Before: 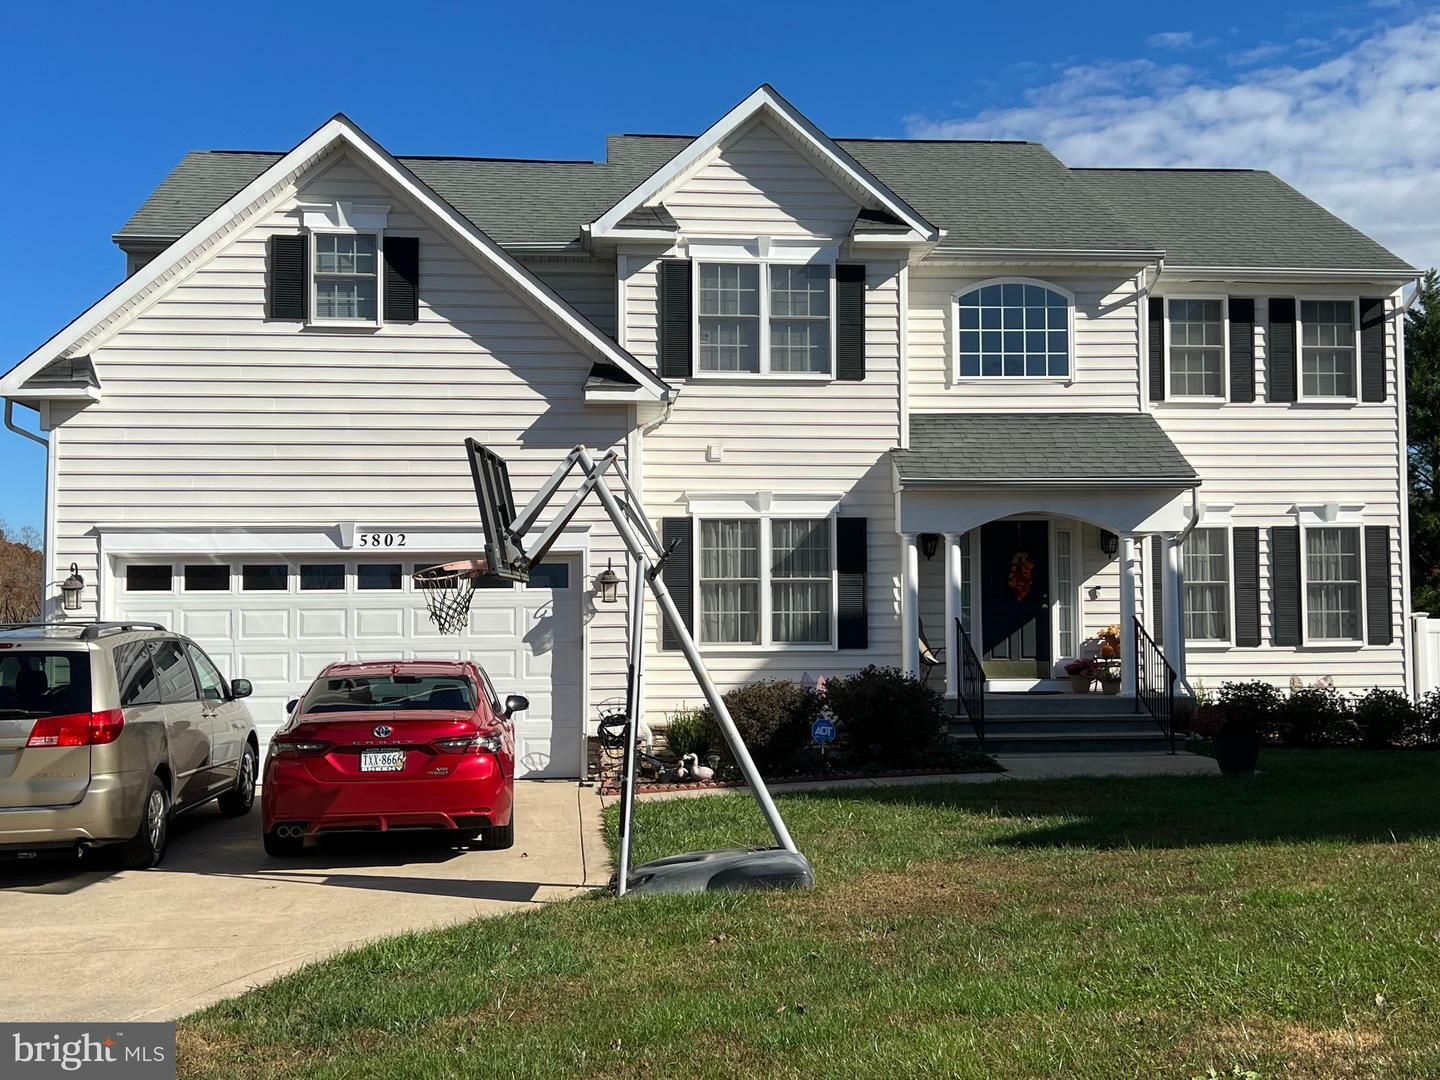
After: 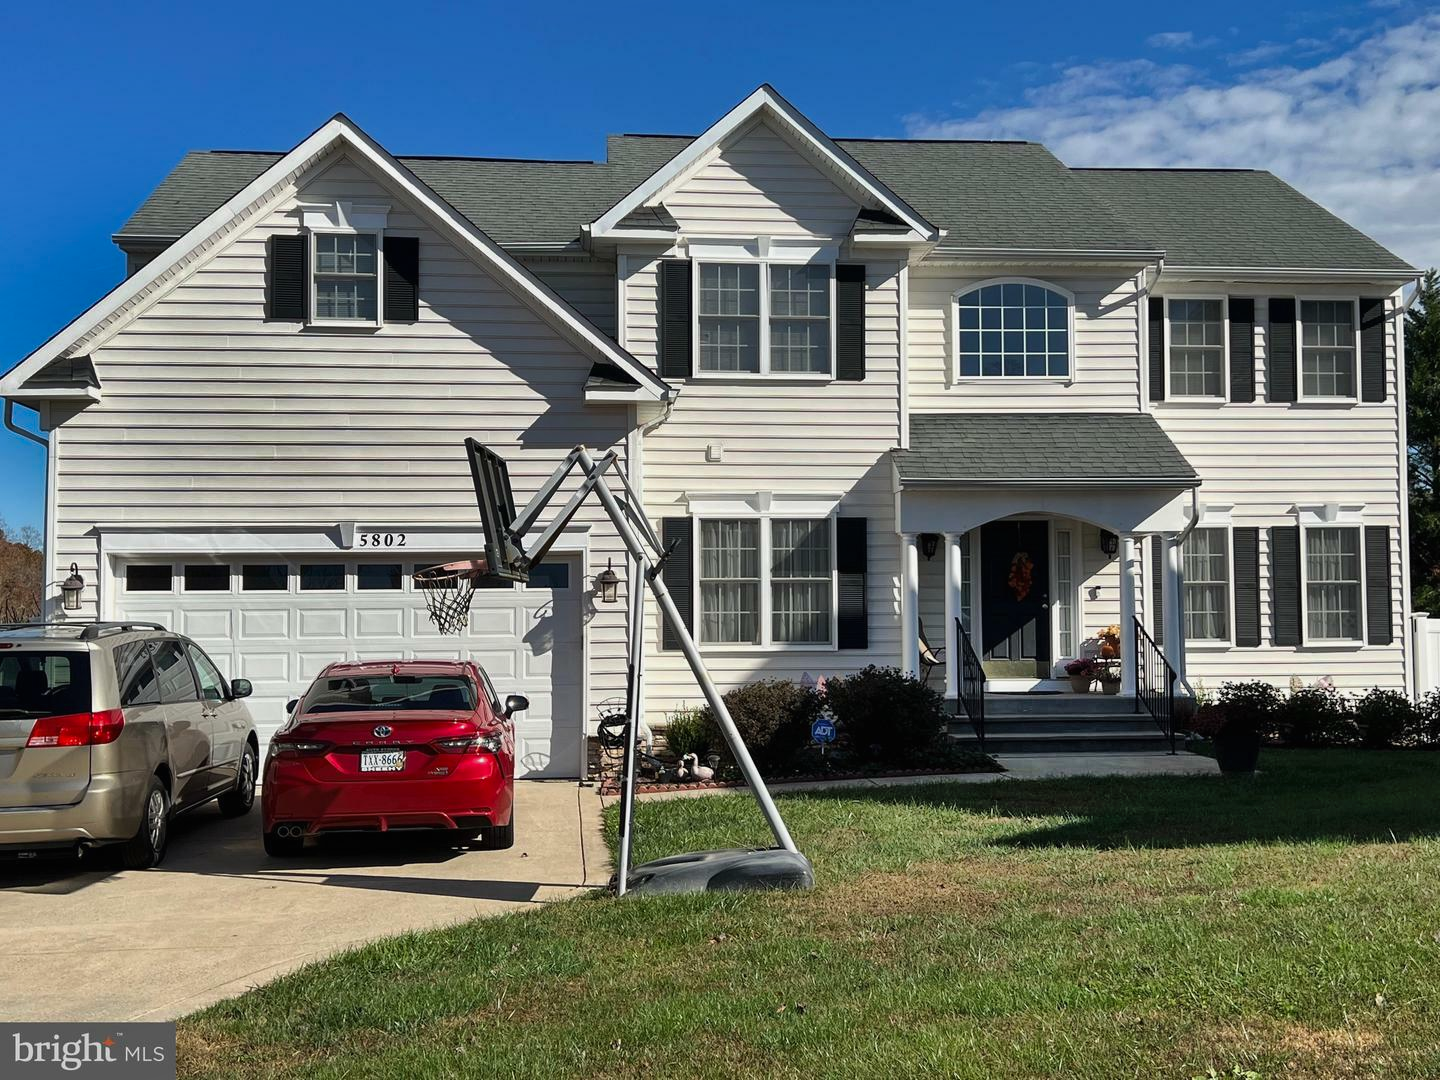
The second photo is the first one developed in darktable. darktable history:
tone curve: curves: ch0 [(0, 0) (0.584, 0.595) (1, 1)]
levels: levels [0, 0.514, 1] | blend: blend mode normal, opacity 100%; mask: parametric mask | parametric mask flag set but no channel active
contrast brightness saturation: contrast -0.02, brightness -0.01, saturation 0.03 | blend: blend mode normal, opacity 82%; mask: uniform (no mask)
shadows and highlights: radius 123.98, shadows 100, white point adjustment -3, highlights -100, highlights color adjustment 89.84%, soften with gaussian
